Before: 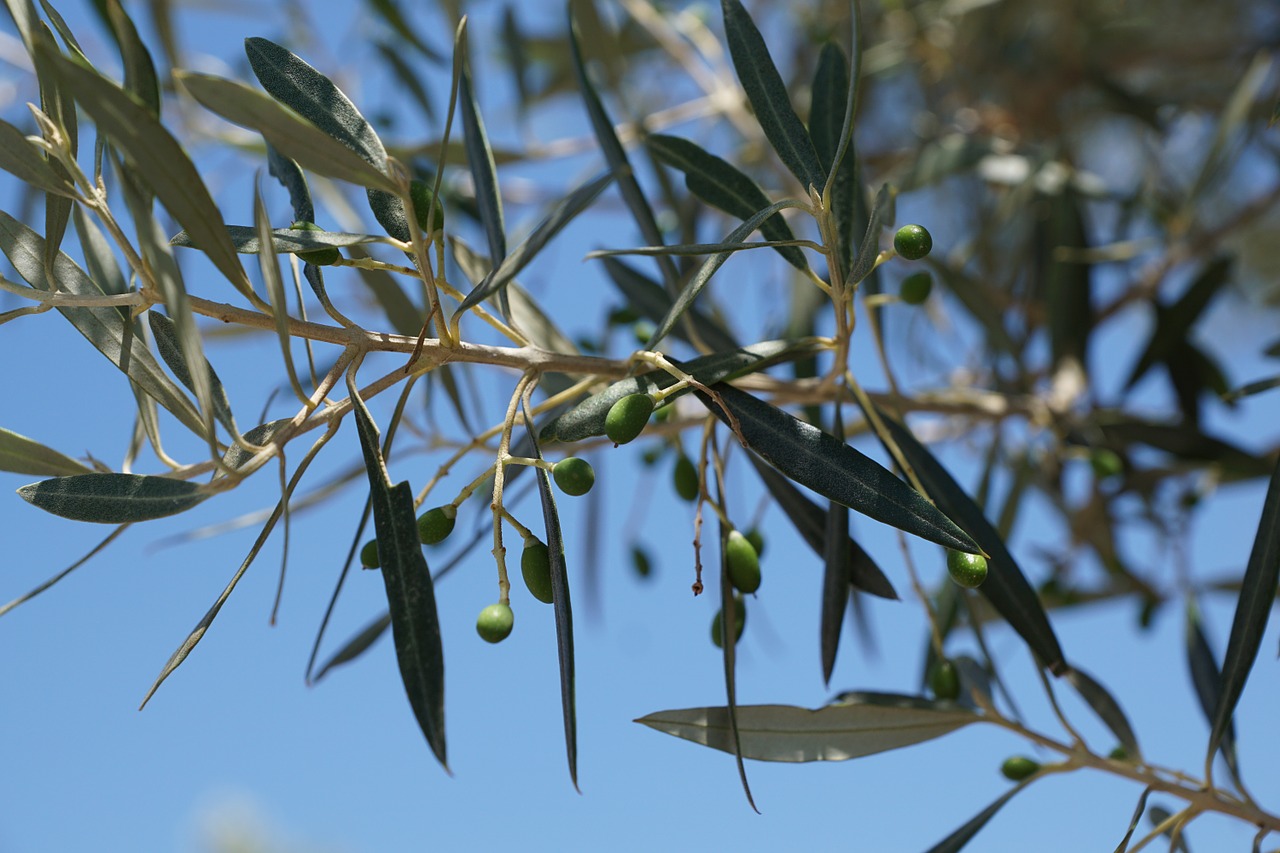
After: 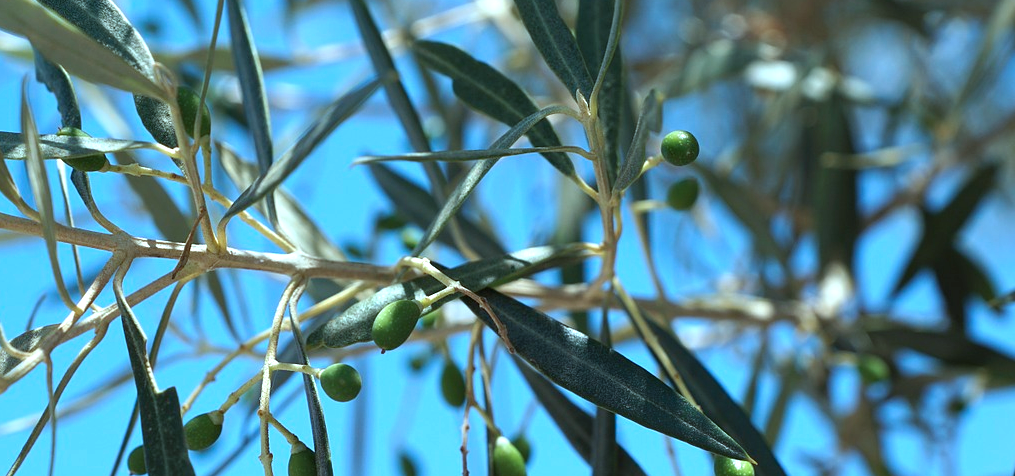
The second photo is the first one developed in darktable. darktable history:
crop: left 18.274%, top 11.127%, right 2.372%, bottom 32.972%
exposure: exposure 0.769 EV, compensate exposure bias true, compensate highlight preservation false
color correction: highlights a* -12.15, highlights b* -14.92
